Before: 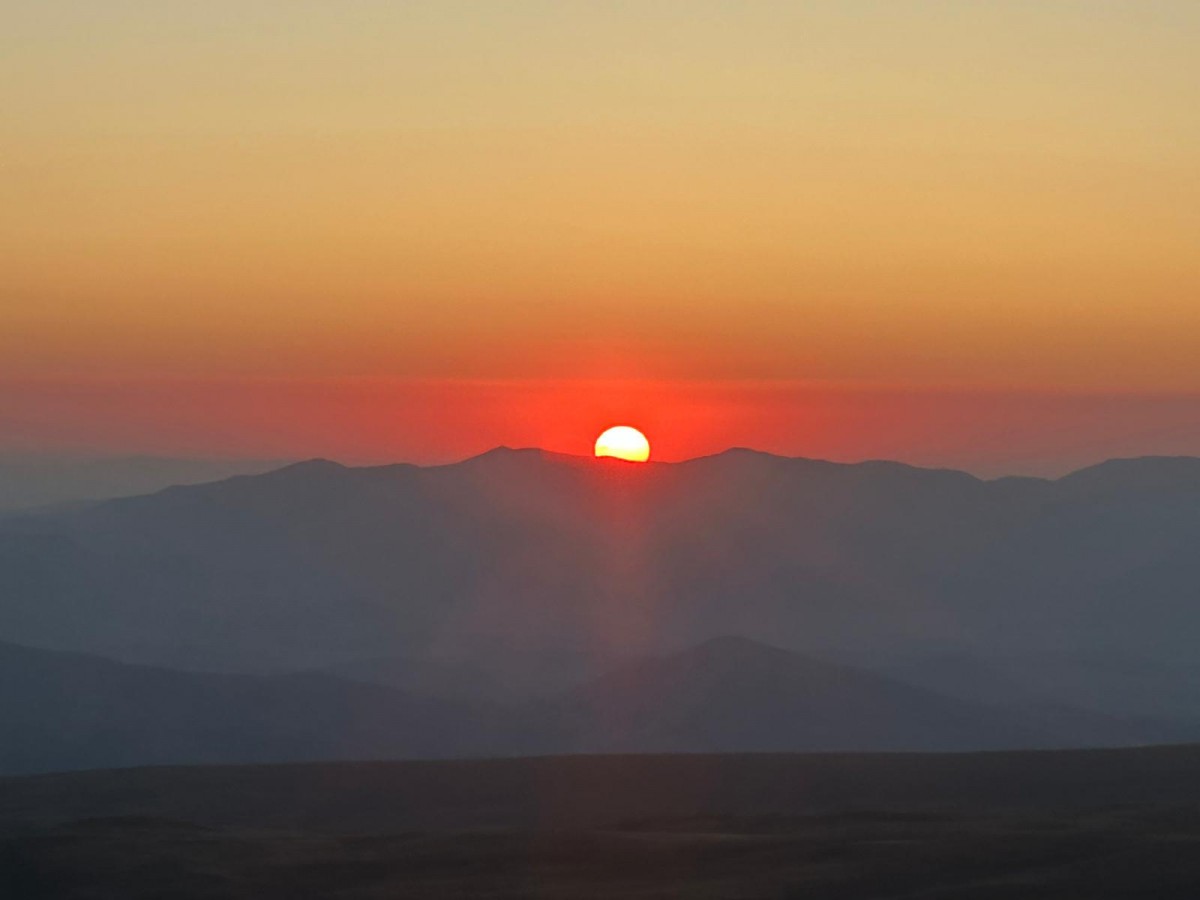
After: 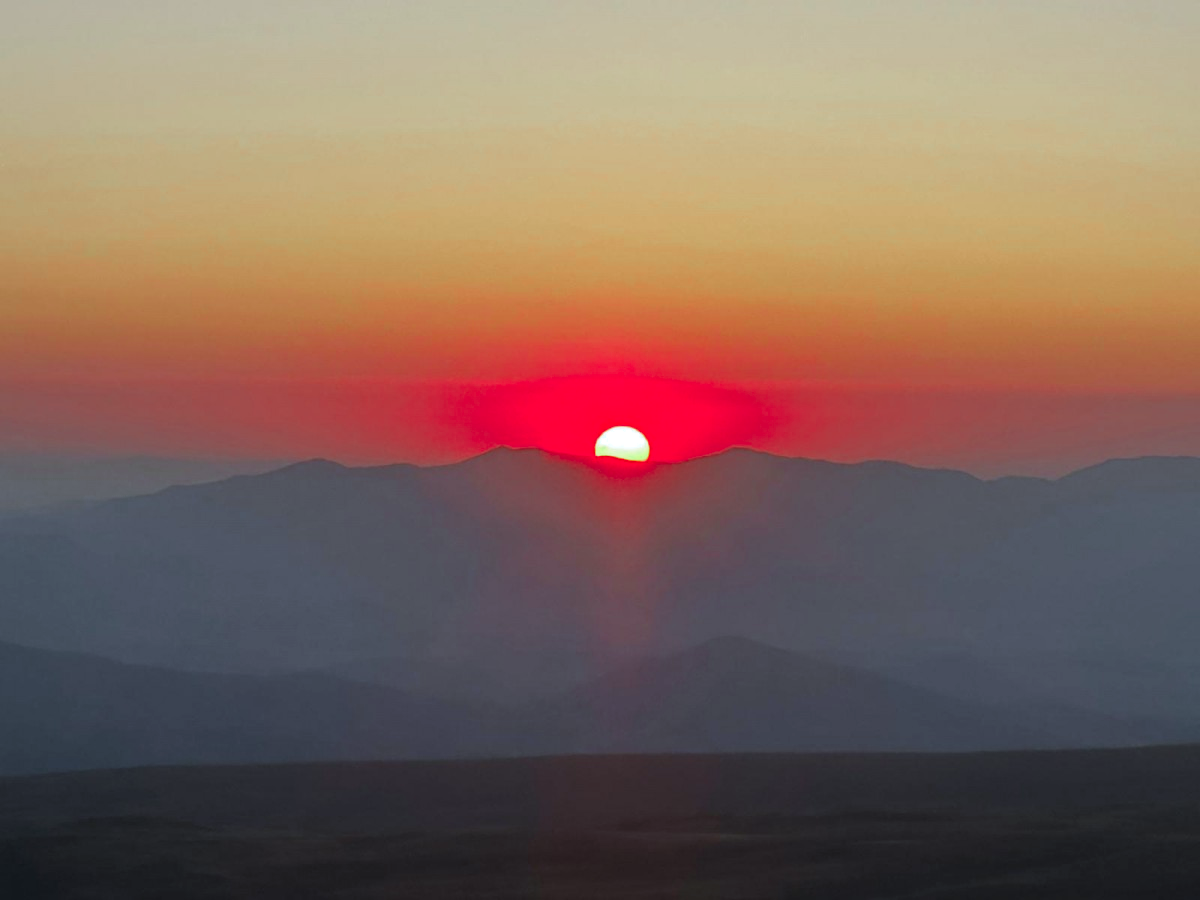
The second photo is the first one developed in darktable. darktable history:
color zones: curves: ch0 [(0, 0.466) (0.128, 0.466) (0.25, 0.5) (0.375, 0.456) (0.5, 0.5) (0.625, 0.5) (0.737, 0.652) (0.875, 0.5)]; ch1 [(0, 0.603) (0.125, 0.618) (0.261, 0.348) (0.372, 0.353) (0.497, 0.363) (0.611, 0.45) (0.731, 0.427) (0.875, 0.518) (0.998, 0.652)]; ch2 [(0, 0.559) (0.125, 0.451) (0.253, 0.564) (0.37, 0.578) (0.5, 0.466) (0.625, 0.471) (0.731, 0.471) (0.88, 0.485)]
white balance: red 0.954, blue 1.079
